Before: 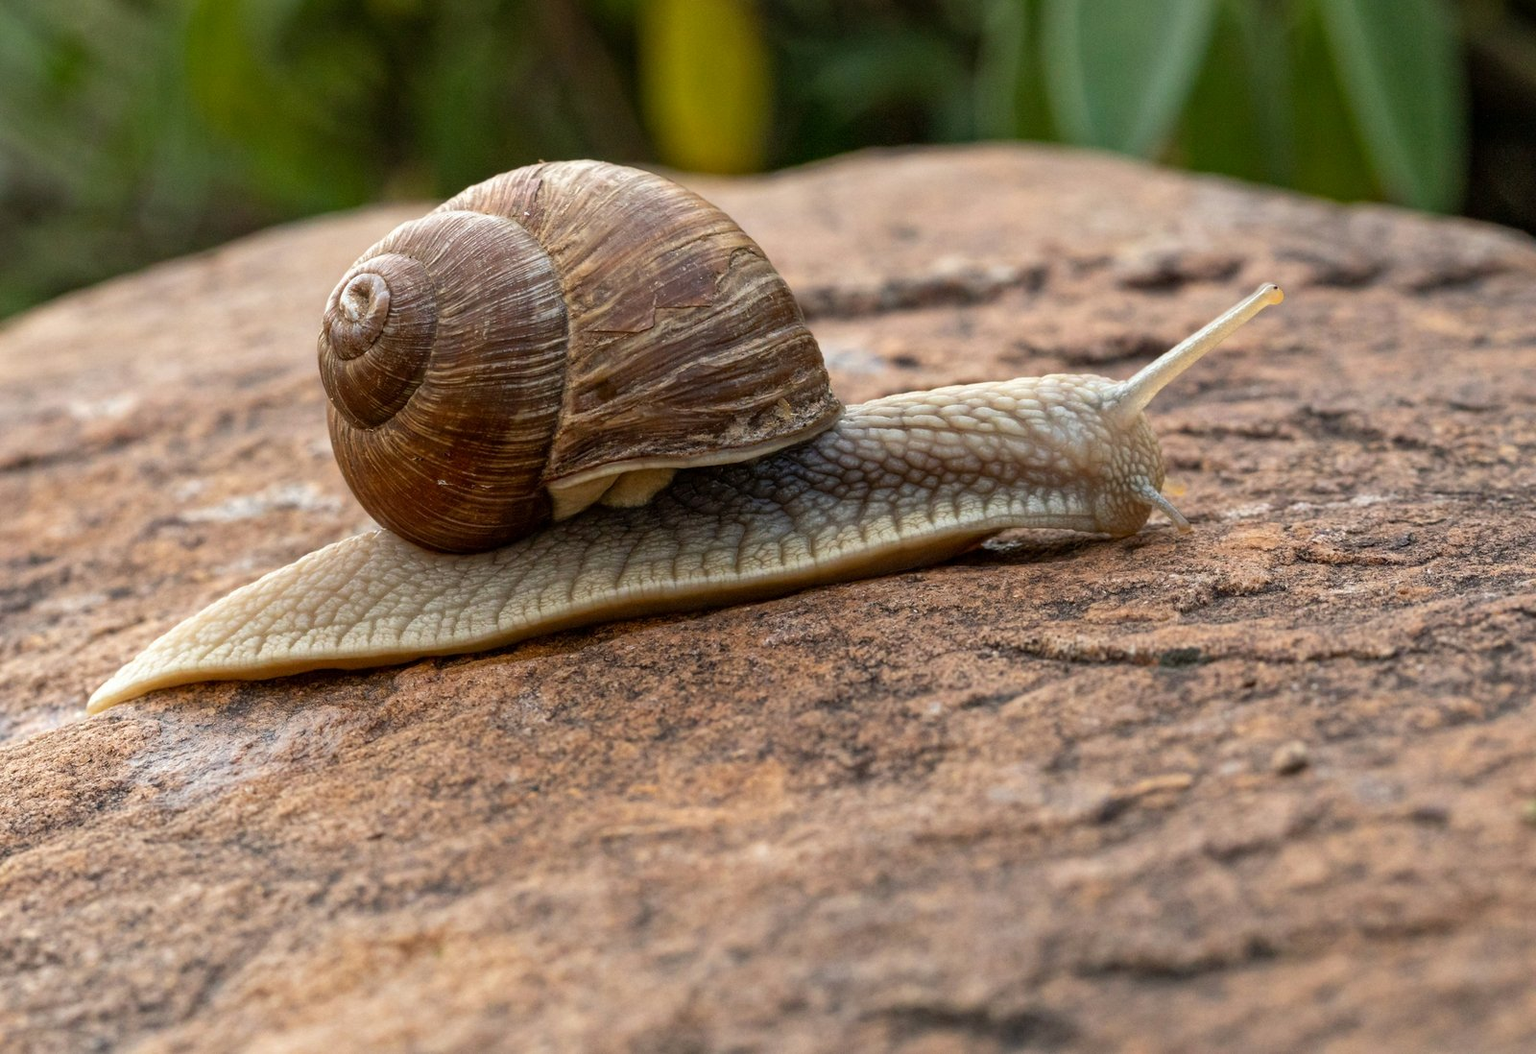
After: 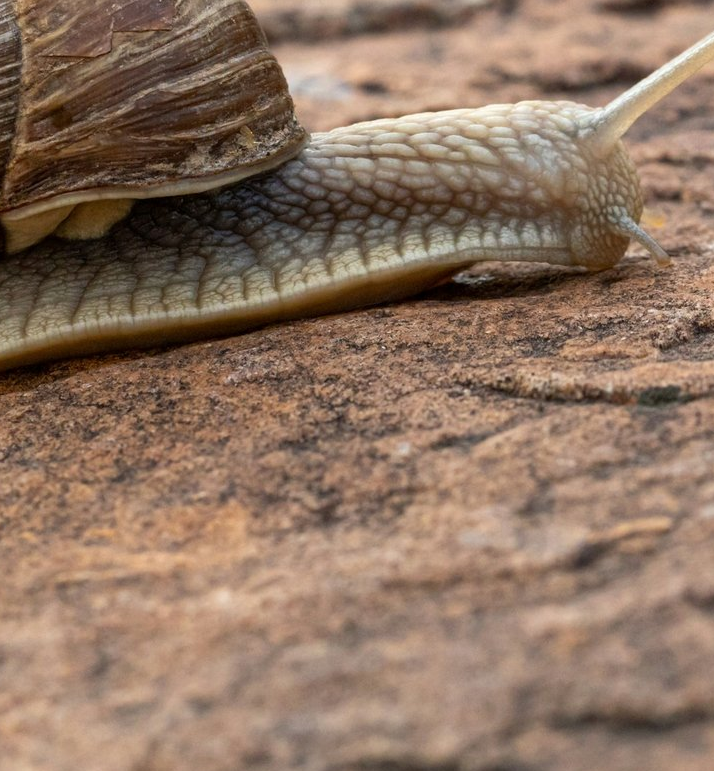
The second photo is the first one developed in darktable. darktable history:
crop: left 35.654%, top 26.324%, right 19.697%, bottom 3.4%
